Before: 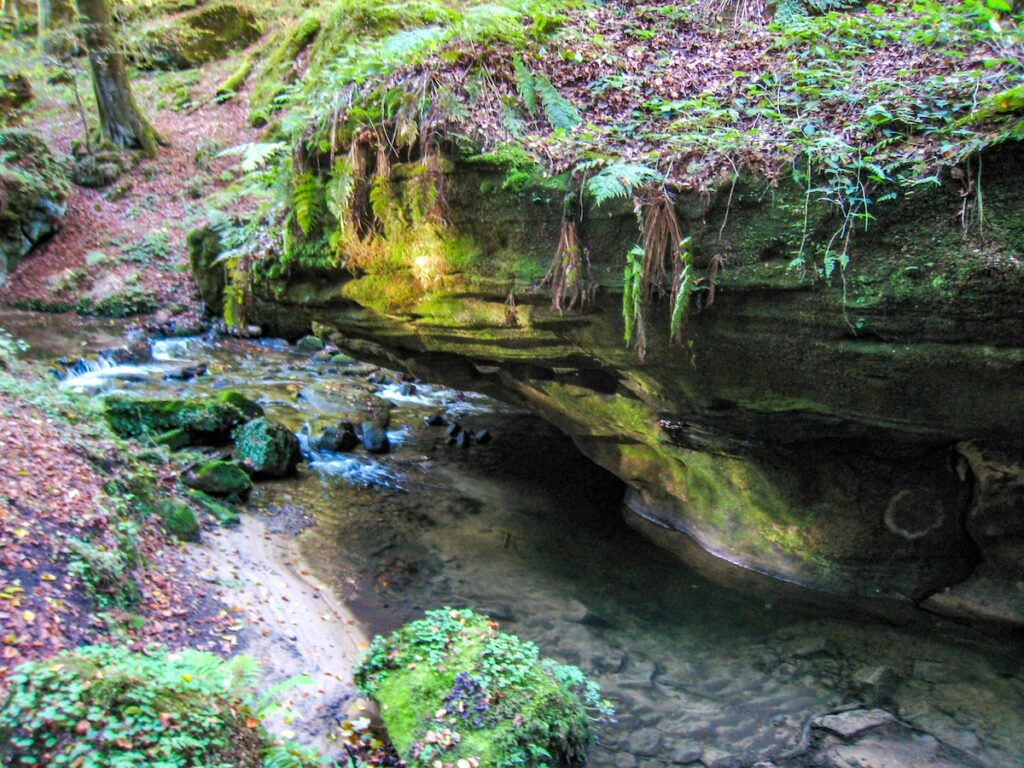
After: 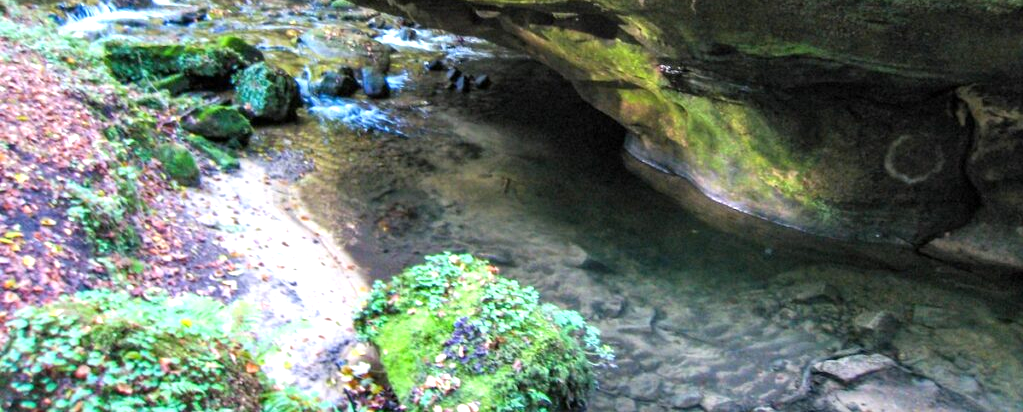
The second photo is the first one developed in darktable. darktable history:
exposure: exposure 0.566 EV, compensate highlight preservation false
crop and rotate: top 46.237%
